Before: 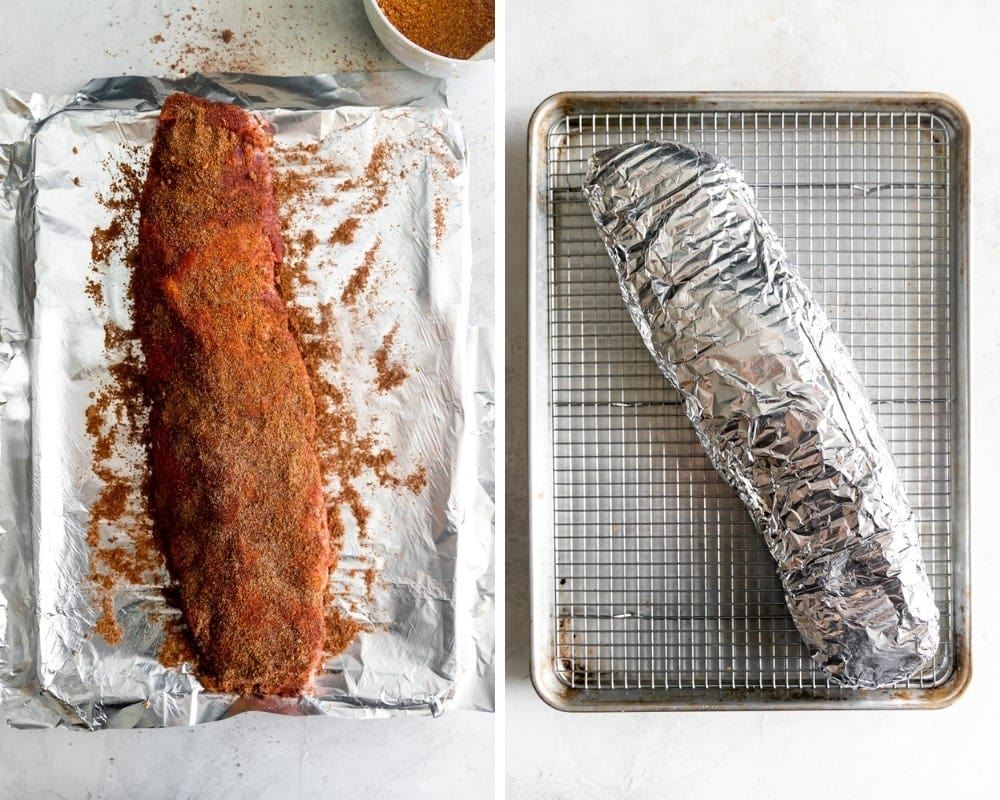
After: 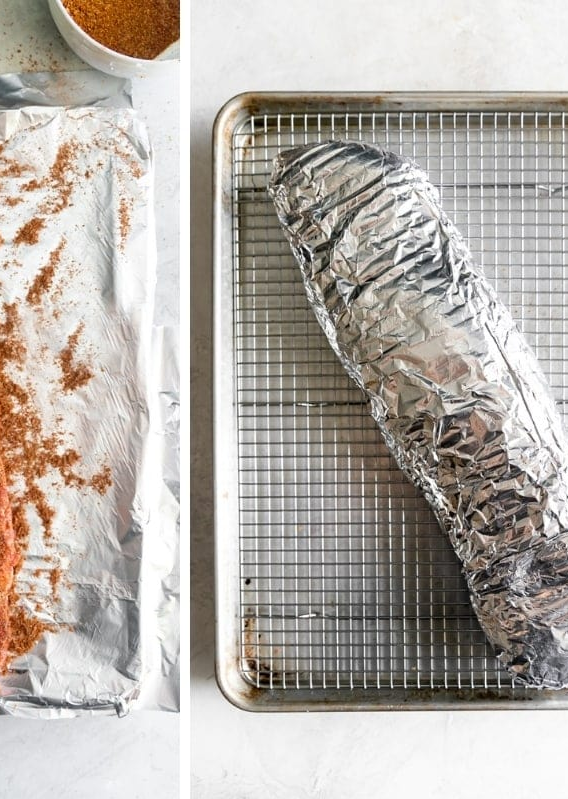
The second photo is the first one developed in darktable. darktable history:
crop: left 31.566%, top 0.011%, right 11.537%
